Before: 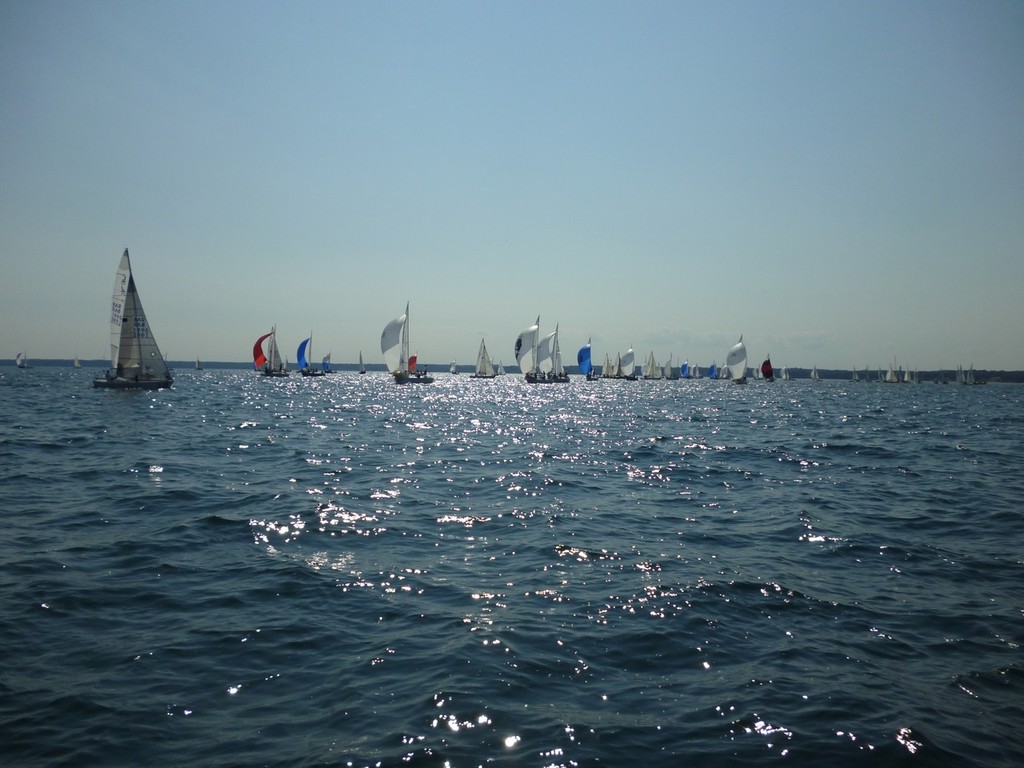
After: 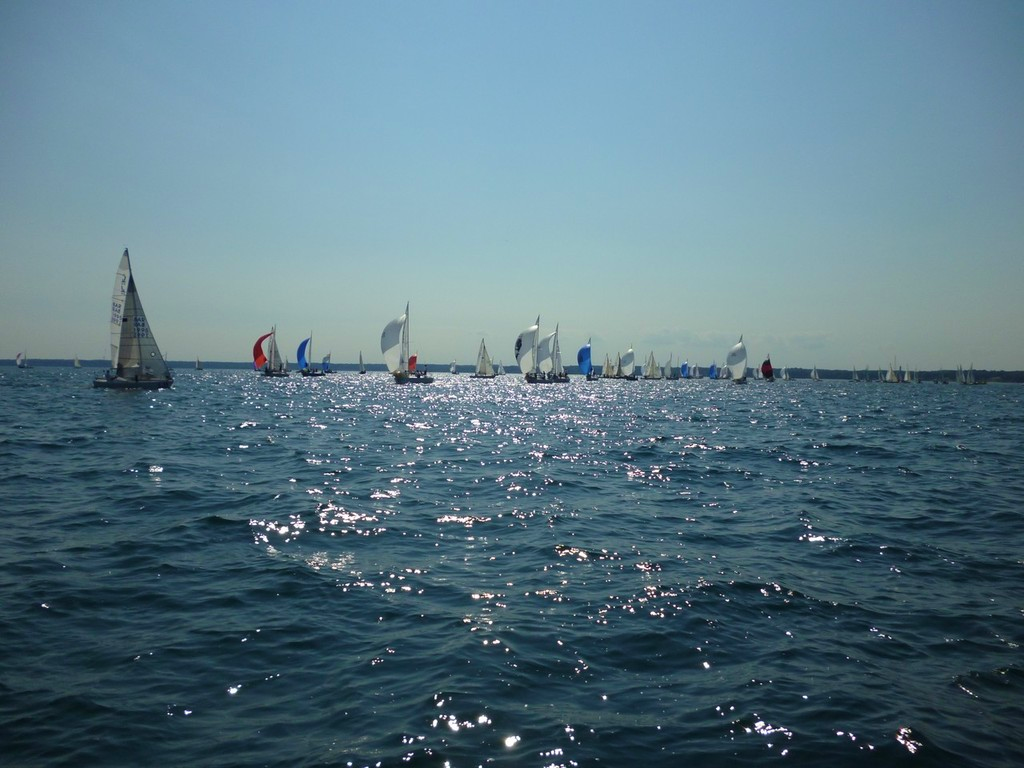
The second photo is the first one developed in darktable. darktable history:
velvia: strength 26.52%
